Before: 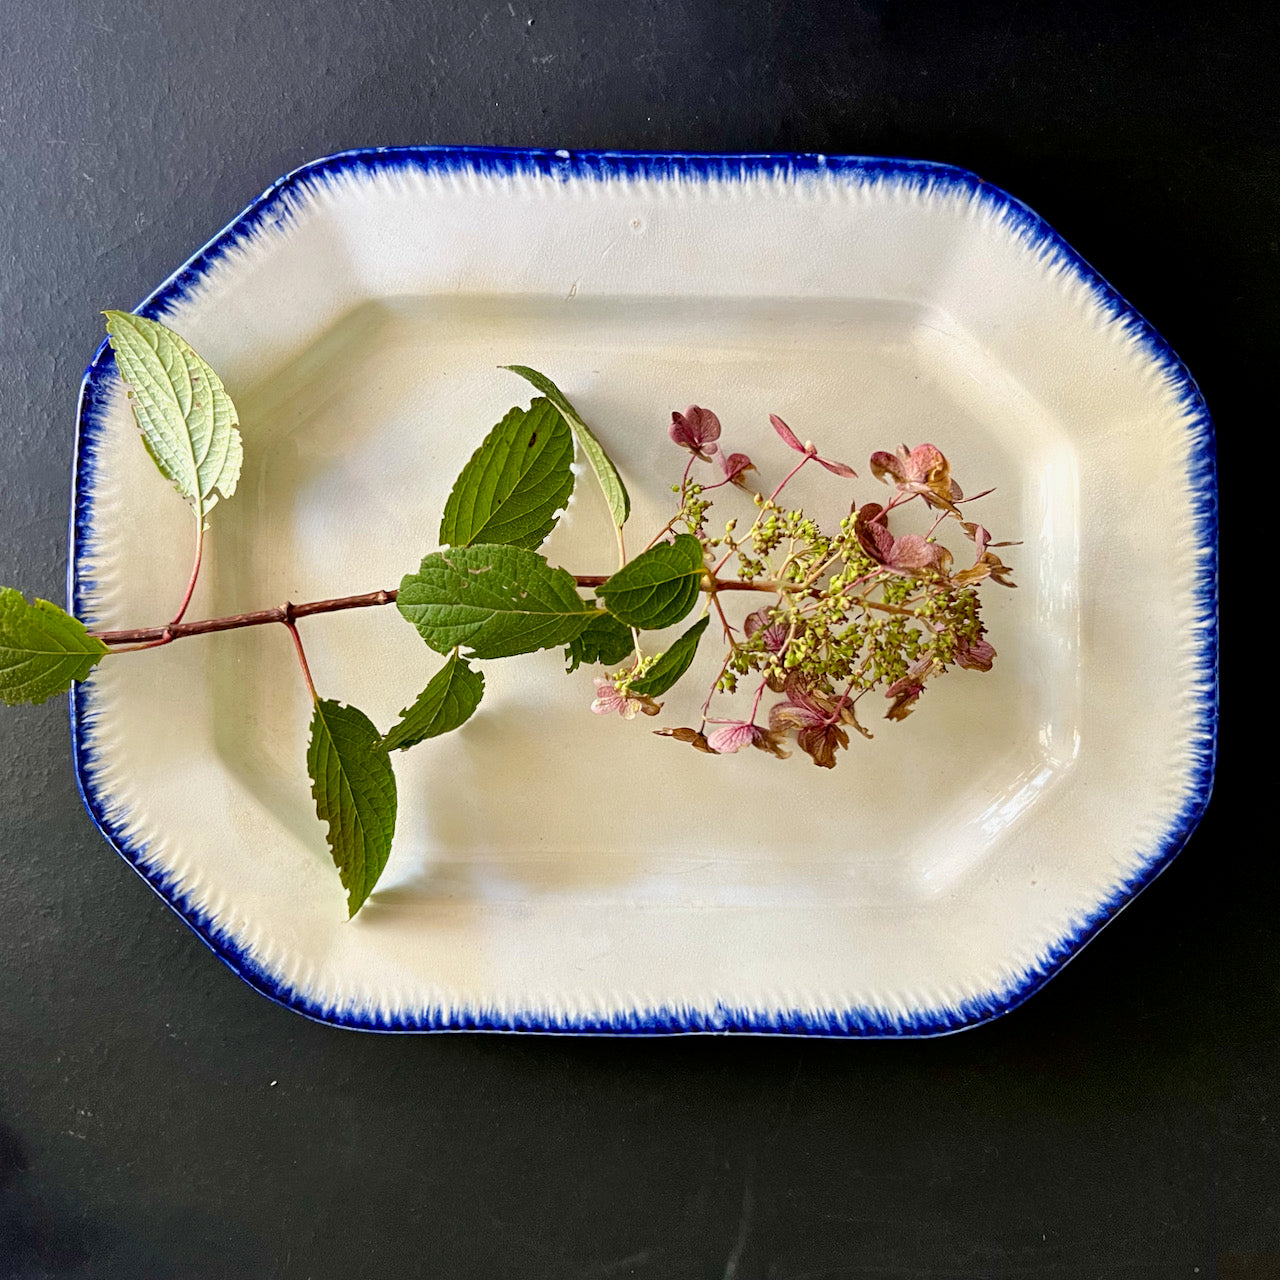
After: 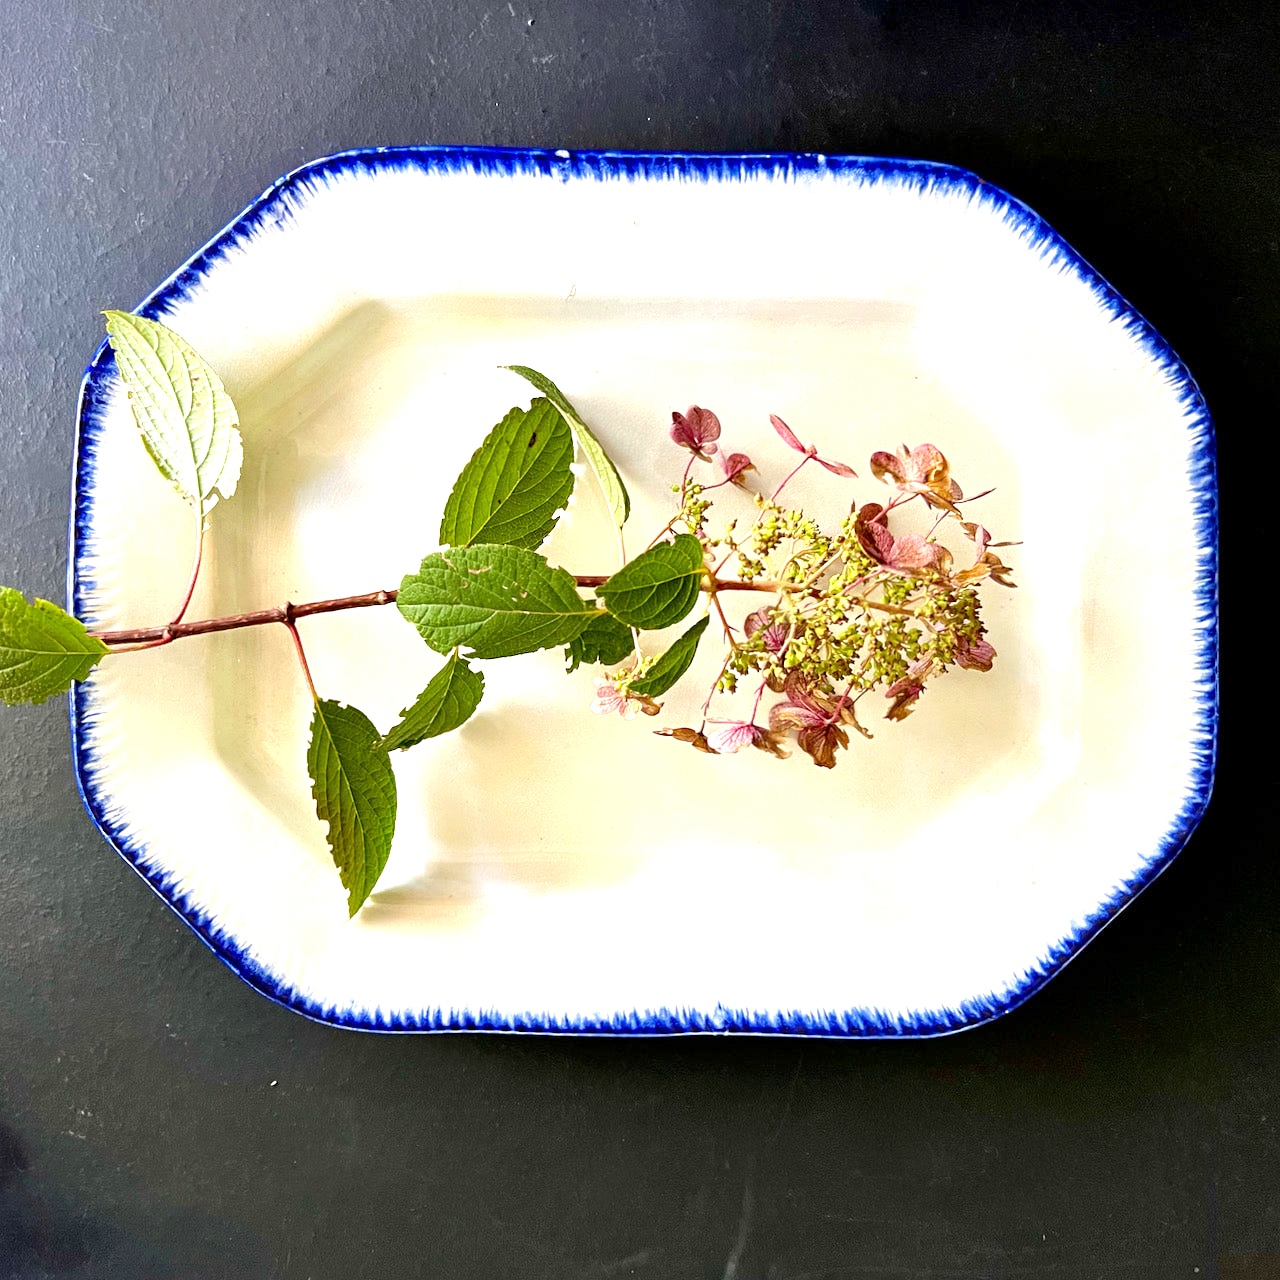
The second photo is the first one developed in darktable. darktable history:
exposure: exposure 0.943 EV, compensate highlight preservation false
levels: mode automatic, black 0.023%, white 99.97%, levels [0.062, 0.494, 0.925]
